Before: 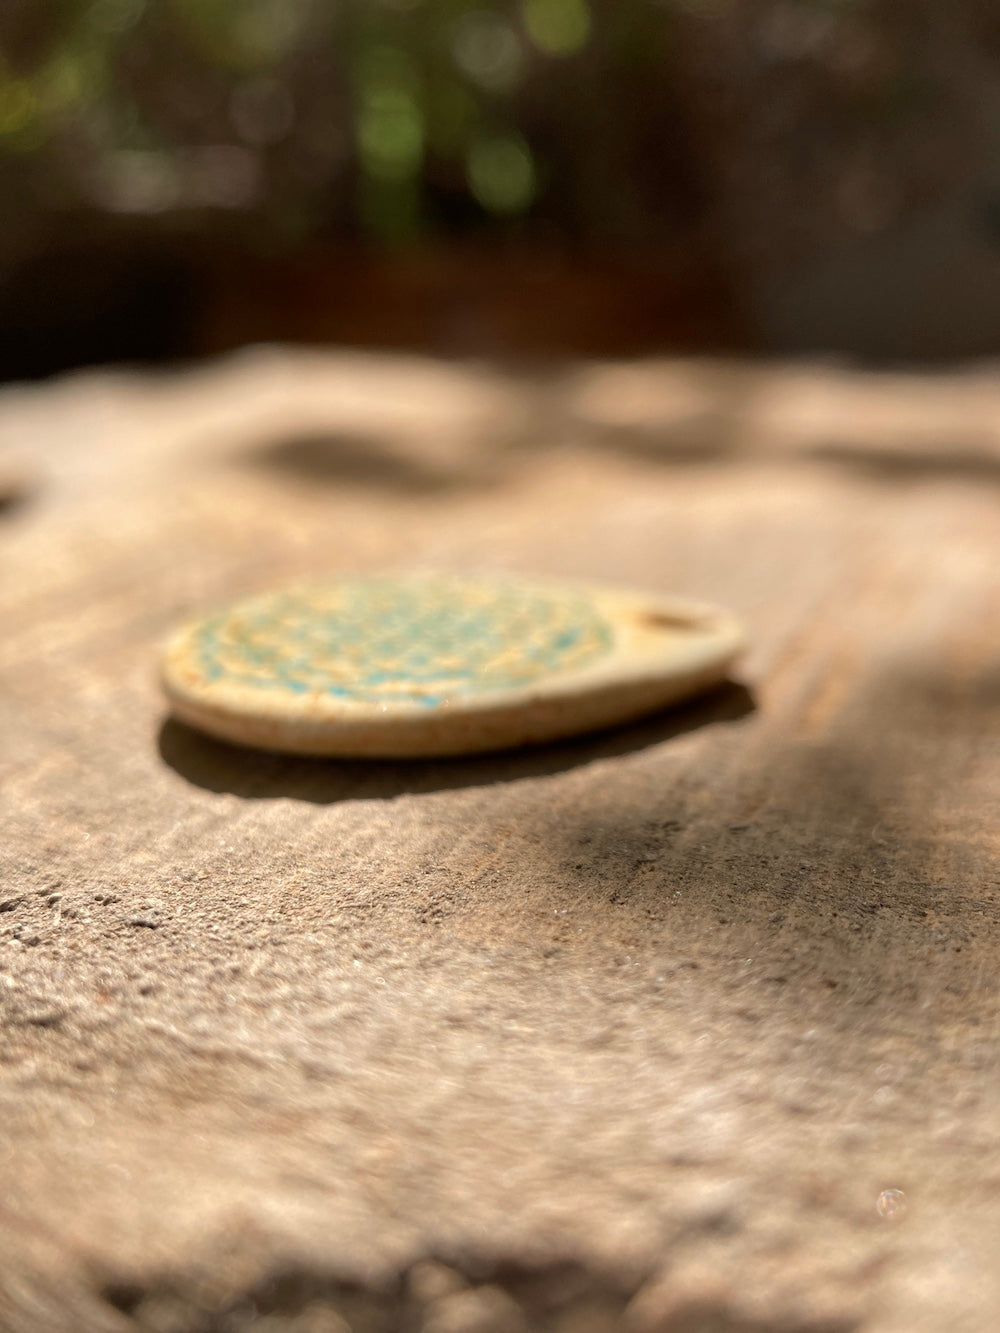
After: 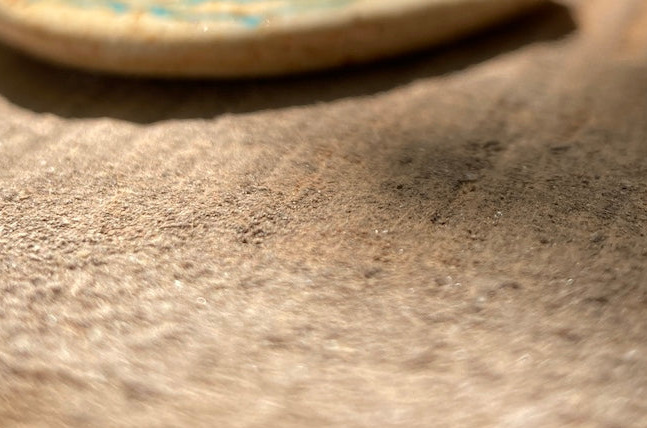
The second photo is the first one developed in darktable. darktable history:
crop: left 17.986%, top 51.086%, right 17.274%, bottom 16.805%
